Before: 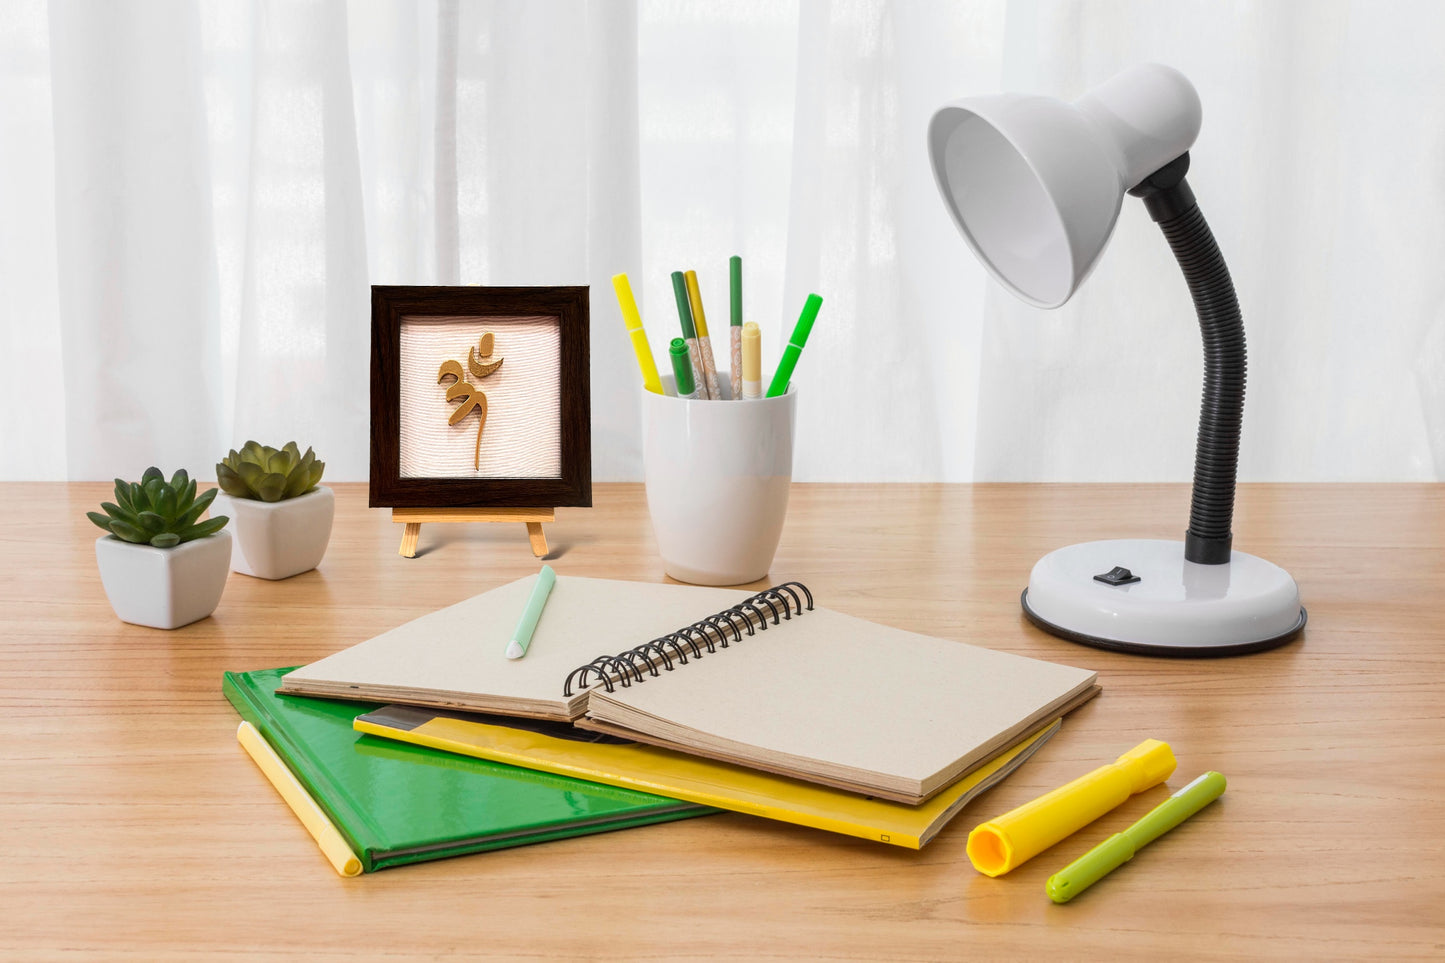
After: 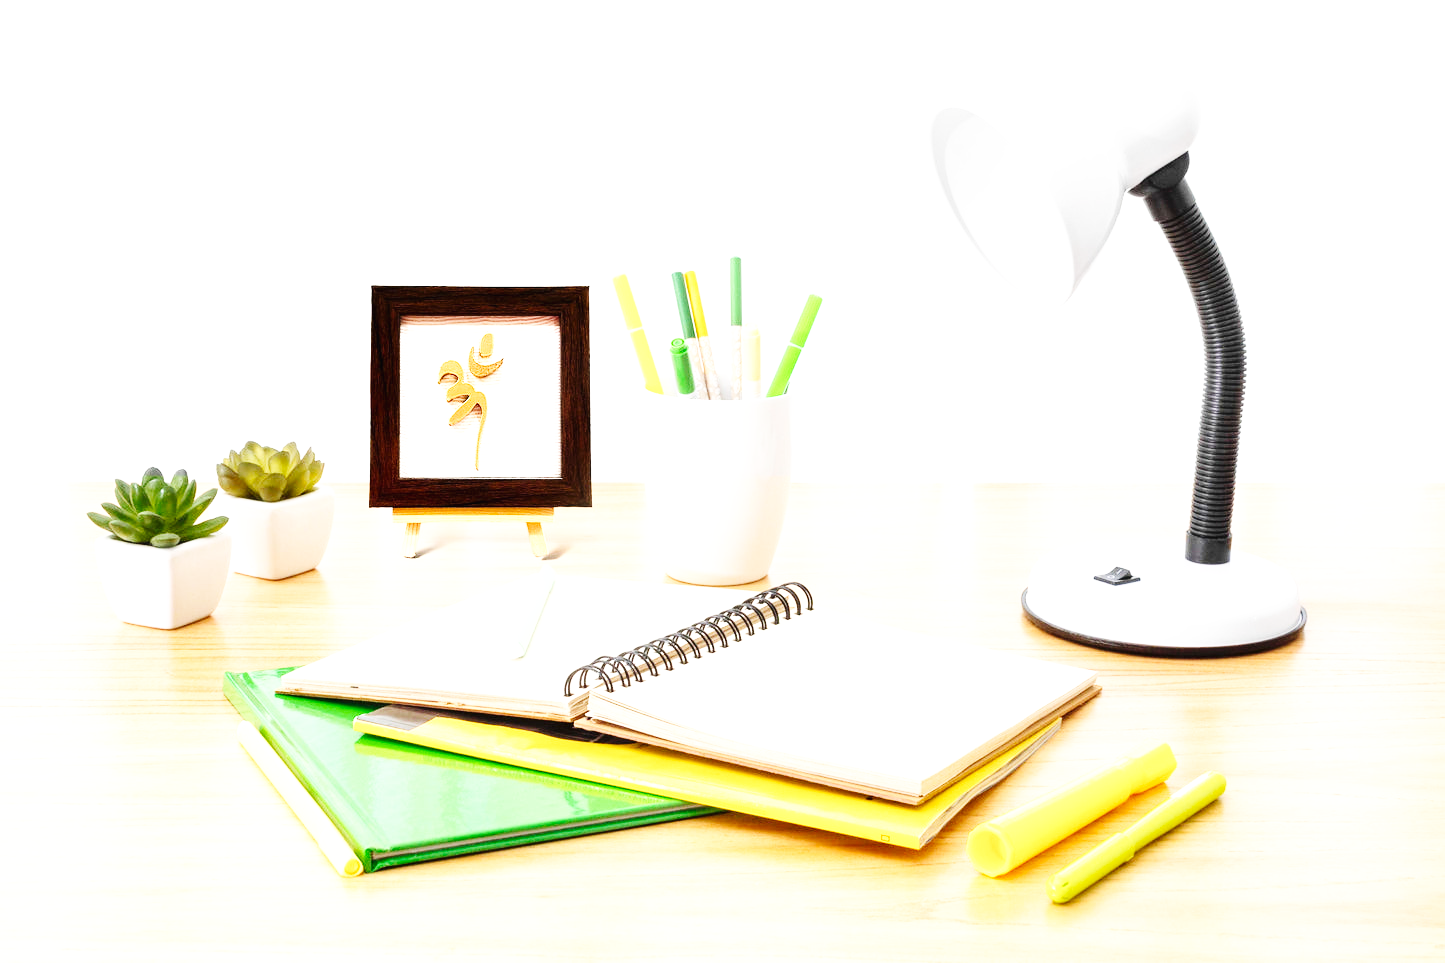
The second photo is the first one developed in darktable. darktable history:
base curve: curves: ch0 [(0, 0.003) (0.001, 0.002) (0.006, 0.004) (0.02, 0.022) (0.048, 0.086) (0.094, 0.234) (0.162, 0.431) (0.258, 0.629) (0.385, 0.8) (0.548, 0.918) (0.751, 0.988) (1, 1)], preserve colors none
exposure: black level correction 0, exposure 0.9 EV, compensate exposure bias true, compensate highlight preservation false
